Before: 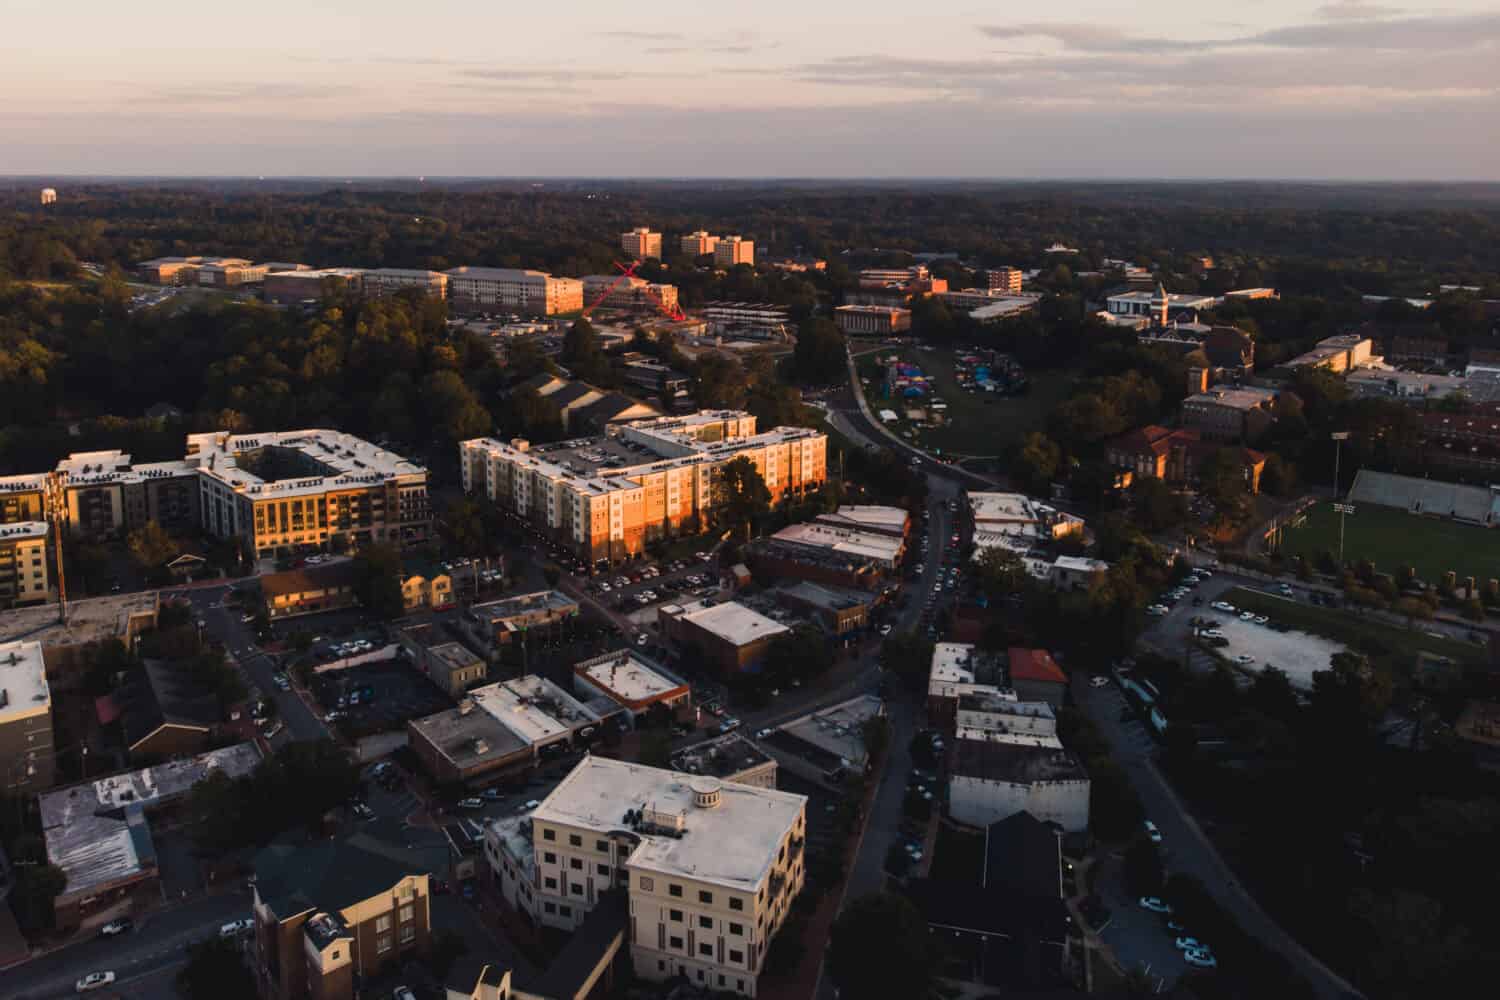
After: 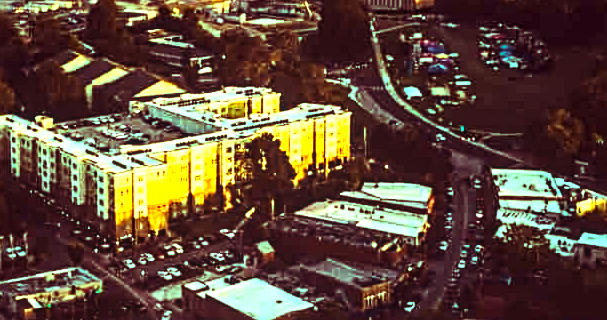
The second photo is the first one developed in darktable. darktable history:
exposure: black level correction 0, exposure 1.452 EV, compensate highlight preservation false
tone curve: curves: ch0 [(0.016, 0.011) (0.204, 0.146) (0.515, 0.476) (0.78, 0.795) (1, 0.981)], color space Lab, linked channels, preserve colors none
sharpen: radius 3.031, amount 0.758
color balance rgb: shadows lift › luminance -18.916%, shadows lift › chroma 35.224%, highlights gain › luminance 19.889%, highlights gain › chroma 13.055%, highlights gain › hue 174.44°, perceptual saturation grading › global saturation -1.71%, perceptual saturation grading › highlights -6.912%, perceptual saturation grading › mid-tones 8.575%, perceptual saturation grading › shadows 3.83%, perceptual brilliance grading › global brilliance 14.393%, perceptual brilliance grading › shadows -34.741%, global vibrance 32.369%
local contrast: on, module defaults
crop: left 31.78%, top 32.312%, right 27.696%, bottom 35.661%
color correction: highlights a* 2.34, highlights b* 23.43
